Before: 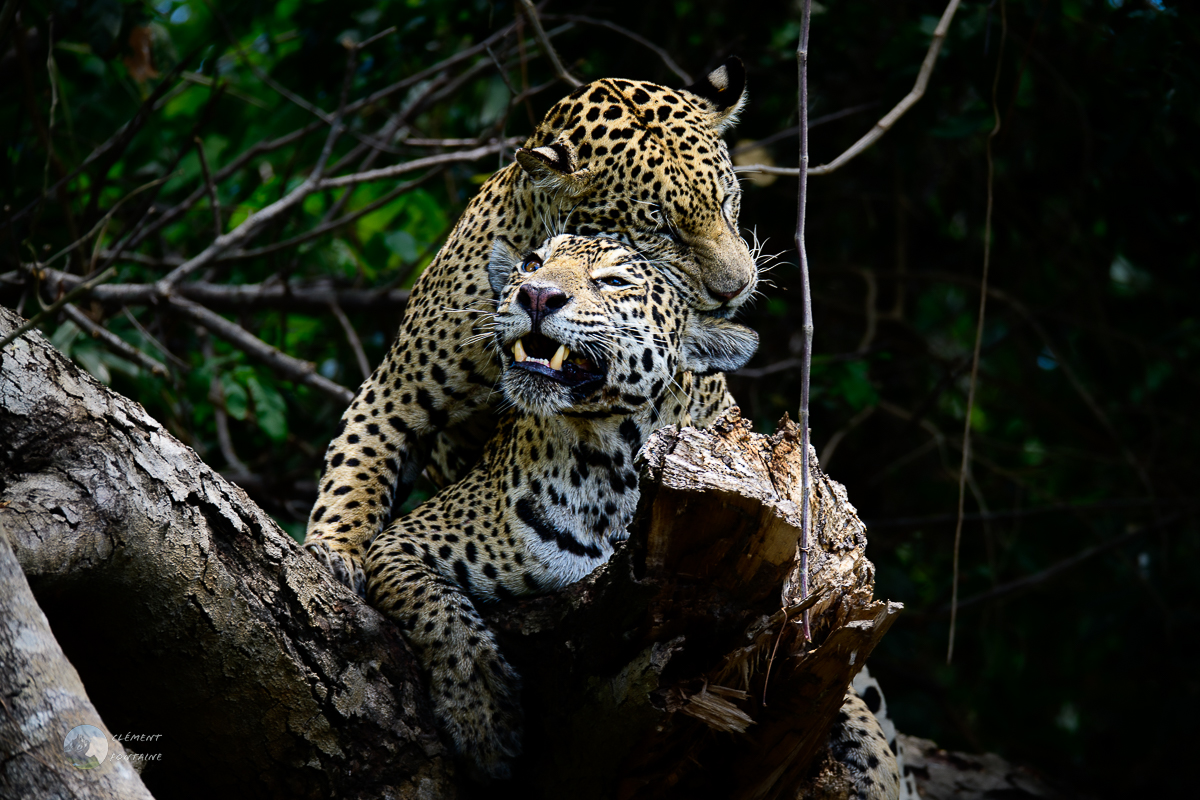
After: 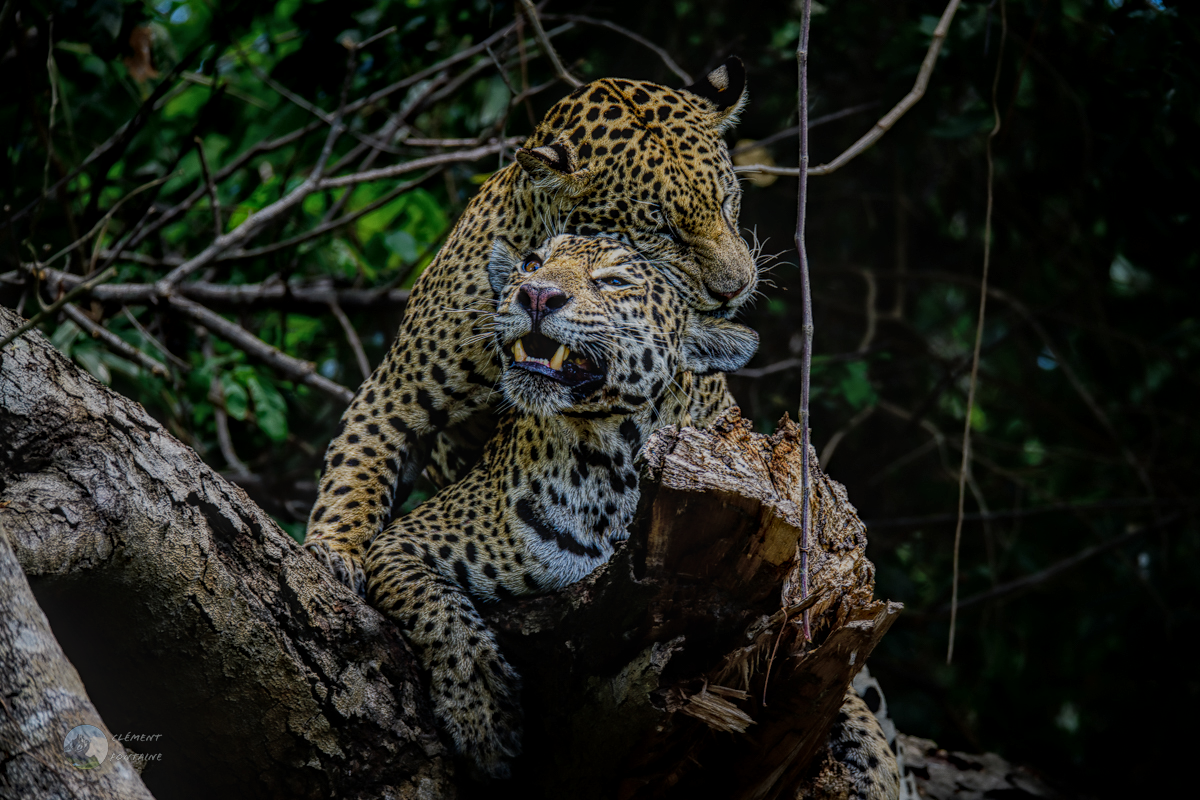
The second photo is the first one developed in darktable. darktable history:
contrast brightness saturation: contrast 0.05
local contrast: highlights 20%, shadows 30%, detail 200%, midtone range 0.2
